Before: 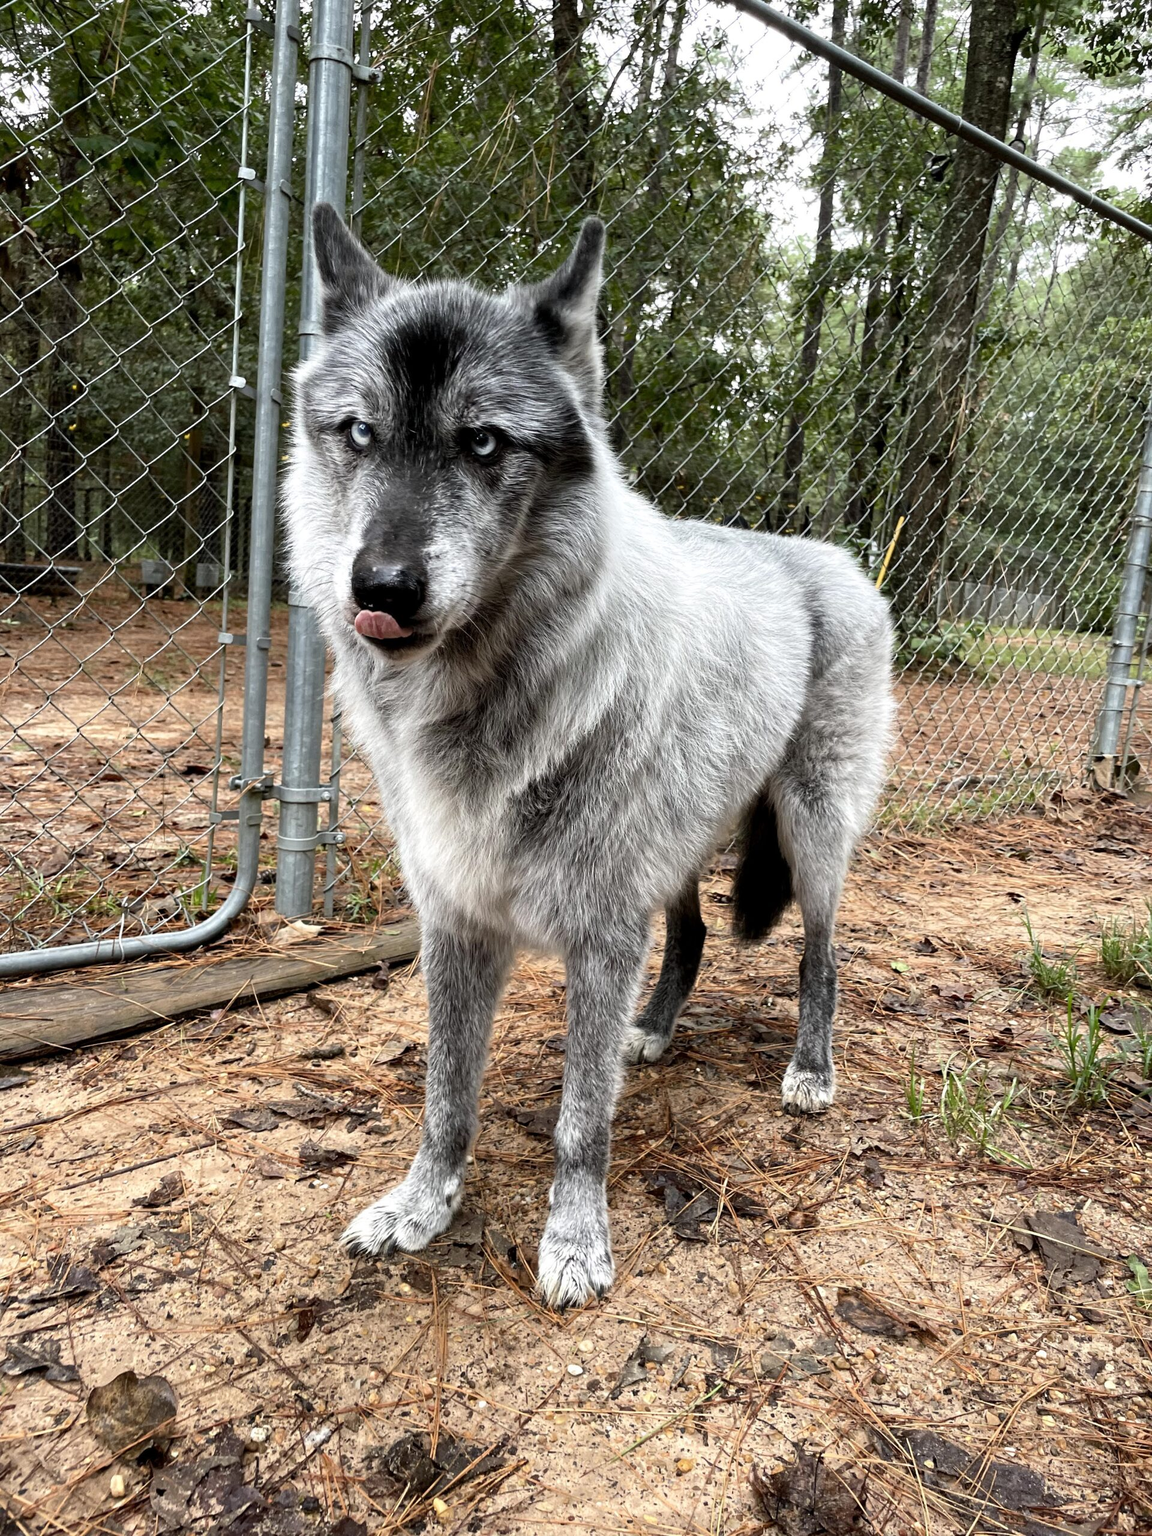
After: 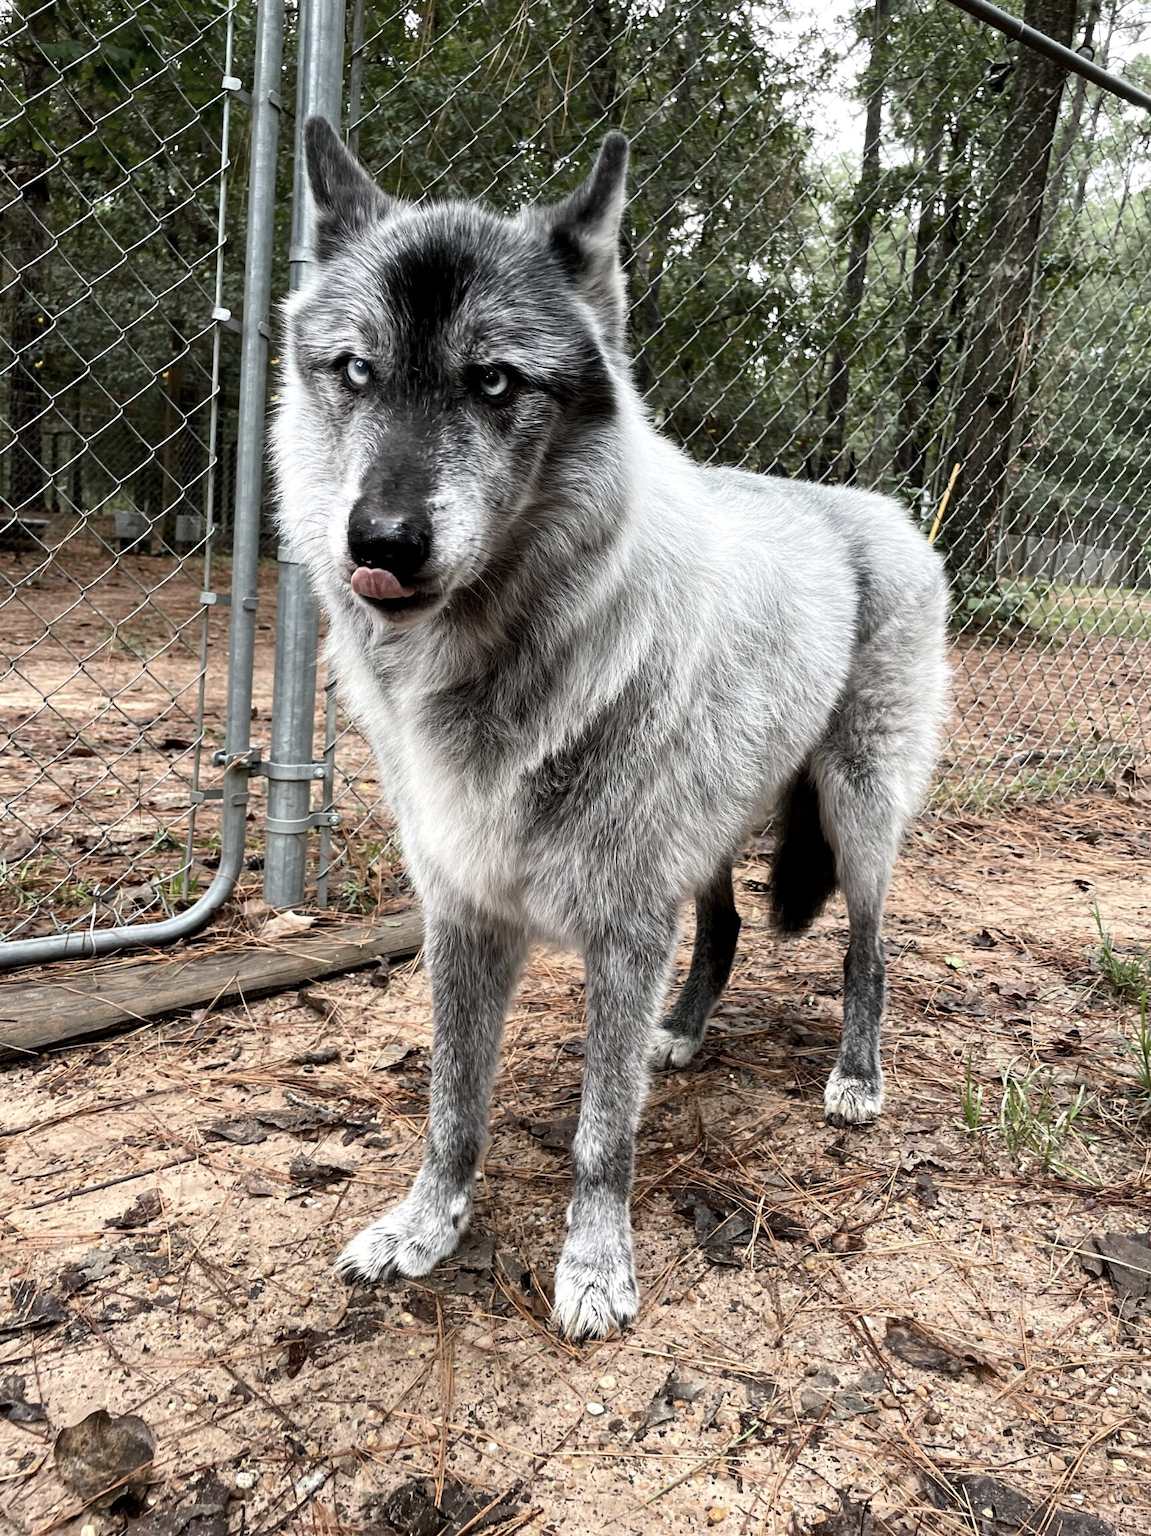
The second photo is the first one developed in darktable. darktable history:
contrast brightness saturation: contrast 0.1, saturation -0.36
tone equalizer: on, module defaults
crop: left 3.305%, top 6.436%, right 6.389%, bottom 3.258%
